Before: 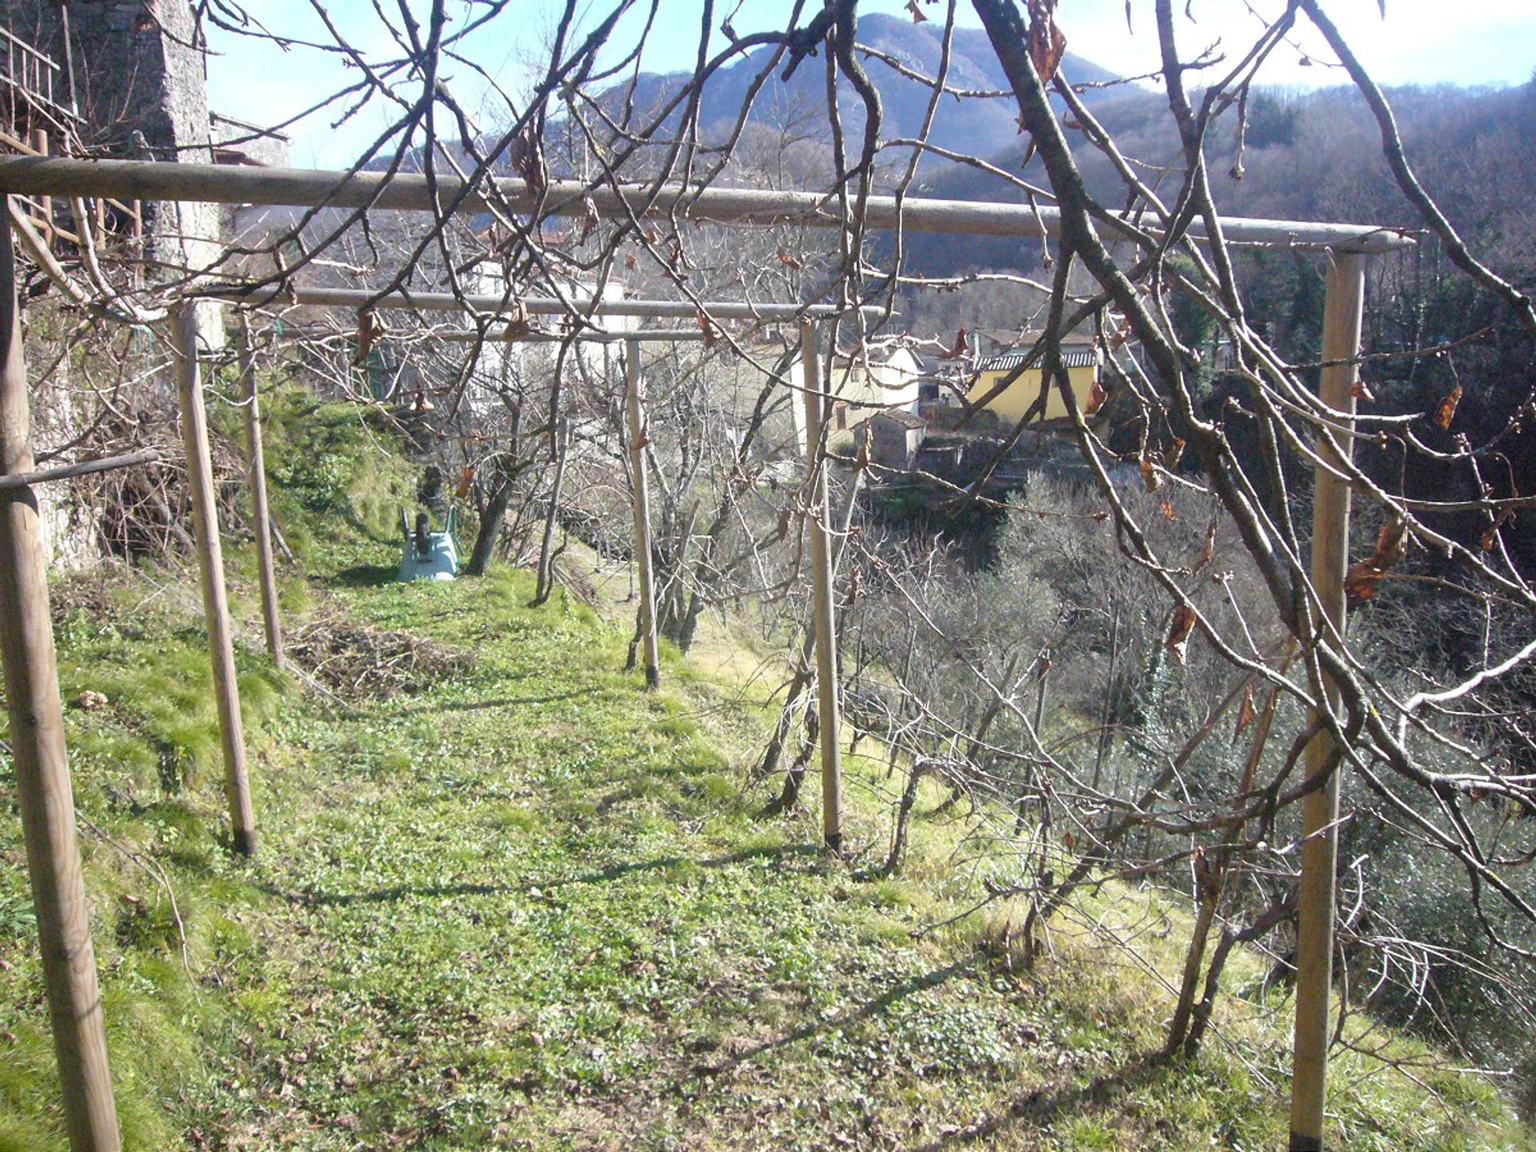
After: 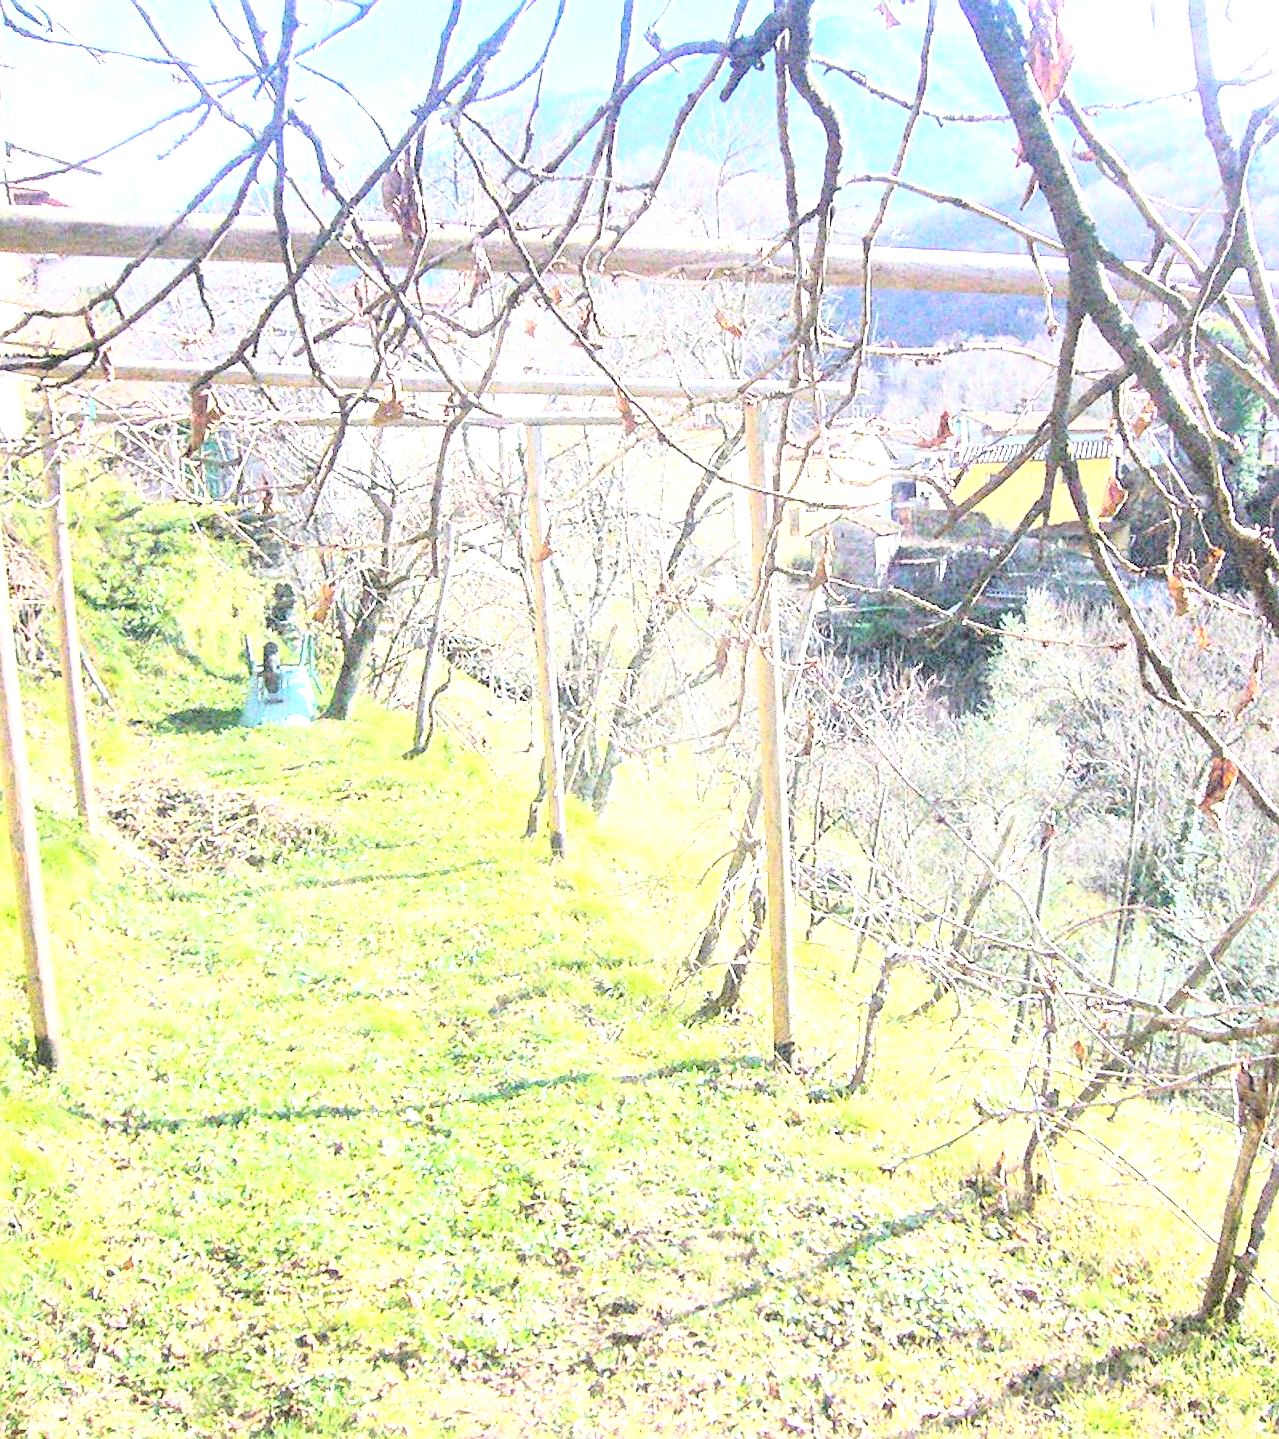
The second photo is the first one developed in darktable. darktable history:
crop and rotate: left 13.431%, right 19.94%
sharpen: amount 0.471
base curve: curves: ch0 [(0, 0) (0.036, 0.037) (0.121, 0.228) (0.46, 0.76) (0.859, 0.983) (1, 1)]
exposure: black level correction 0, exposure 1.617 EV, compensate highlight preservation false
